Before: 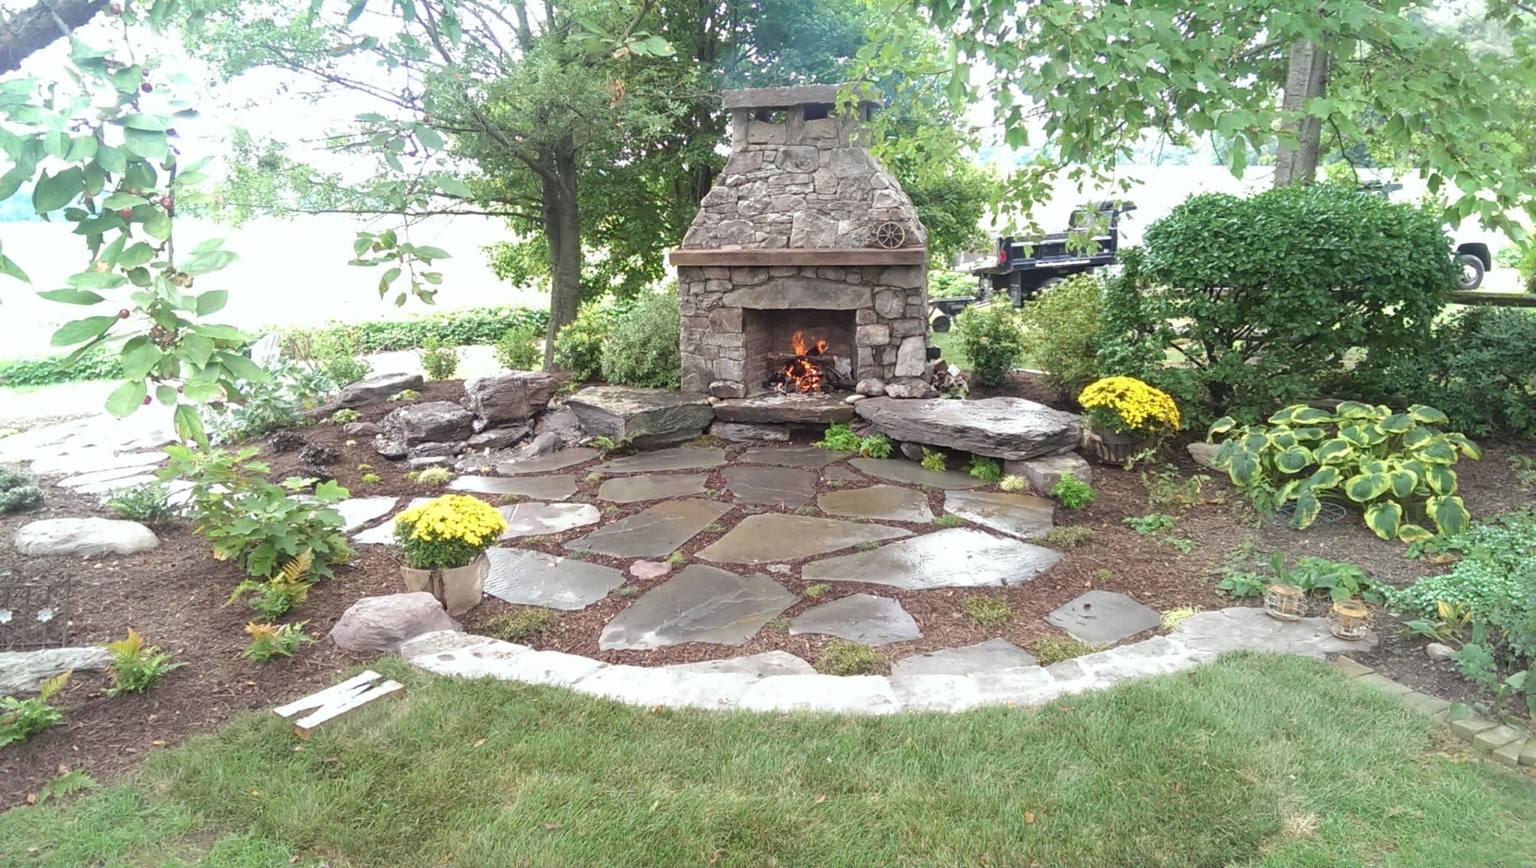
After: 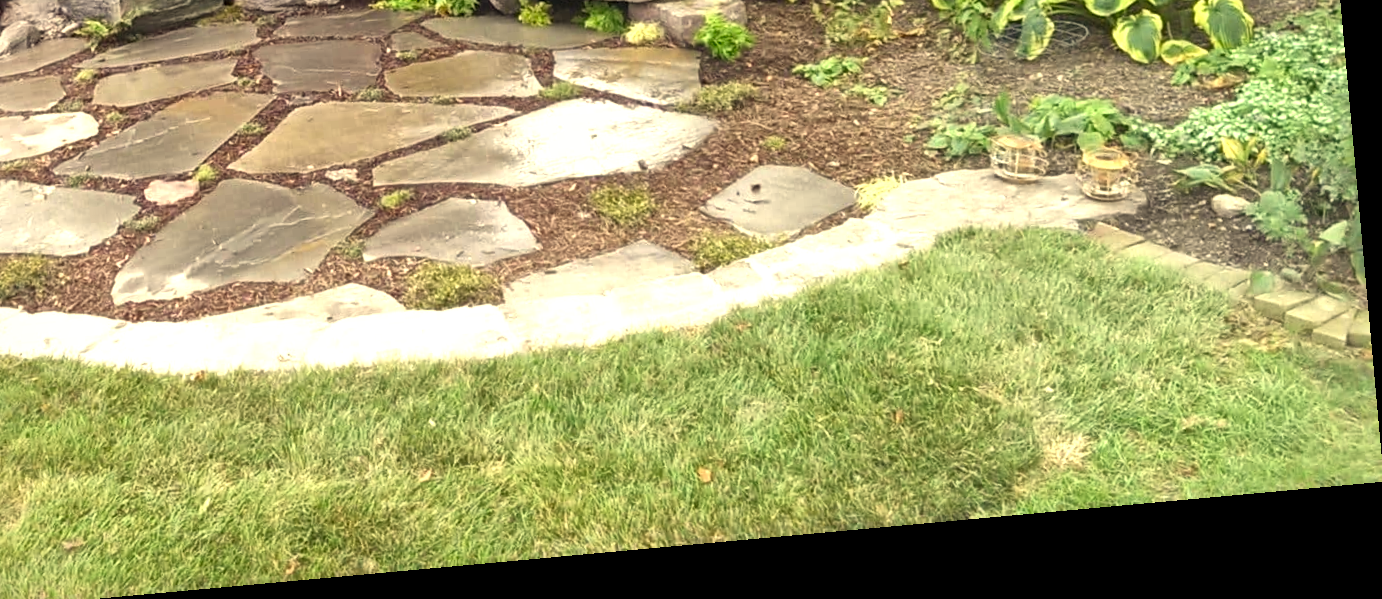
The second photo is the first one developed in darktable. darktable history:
crop and rotate: left 35.509%, top 50.238%, bottom 4.934%
exposure: black level correction 0.001, exposure 0.5 EV, compensate exposure bias true, compensate highlight preservation false
color correction: highlights a* 2.72, highlights b* 22.8
rotate and perspective: rotation -5.2°, automatic cropping off
local contrast: mode bilateral grid, contrast 20, coarseness 50, detail 159%, midtone range 0.2
